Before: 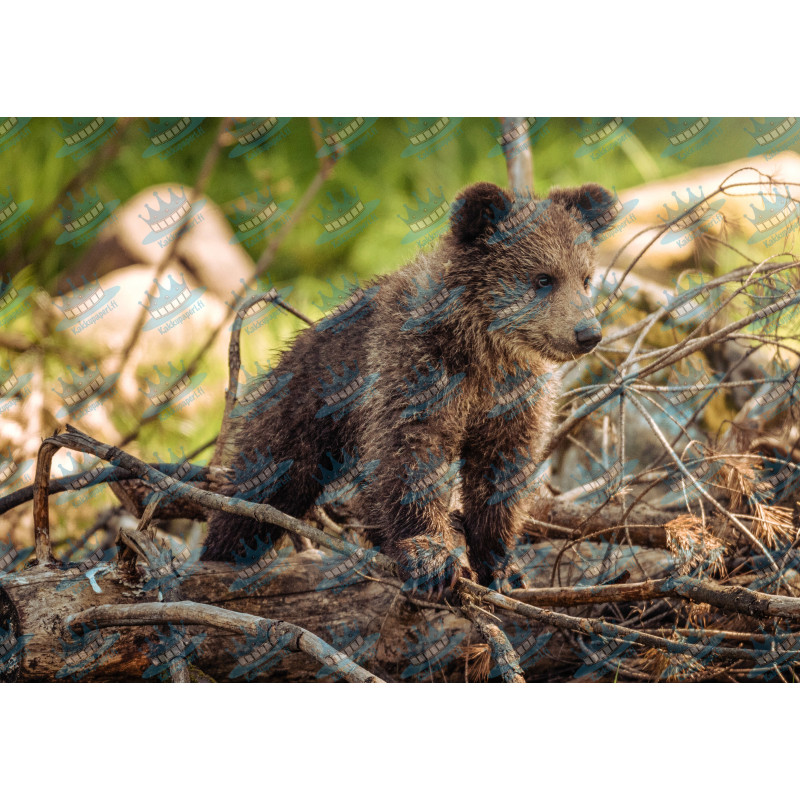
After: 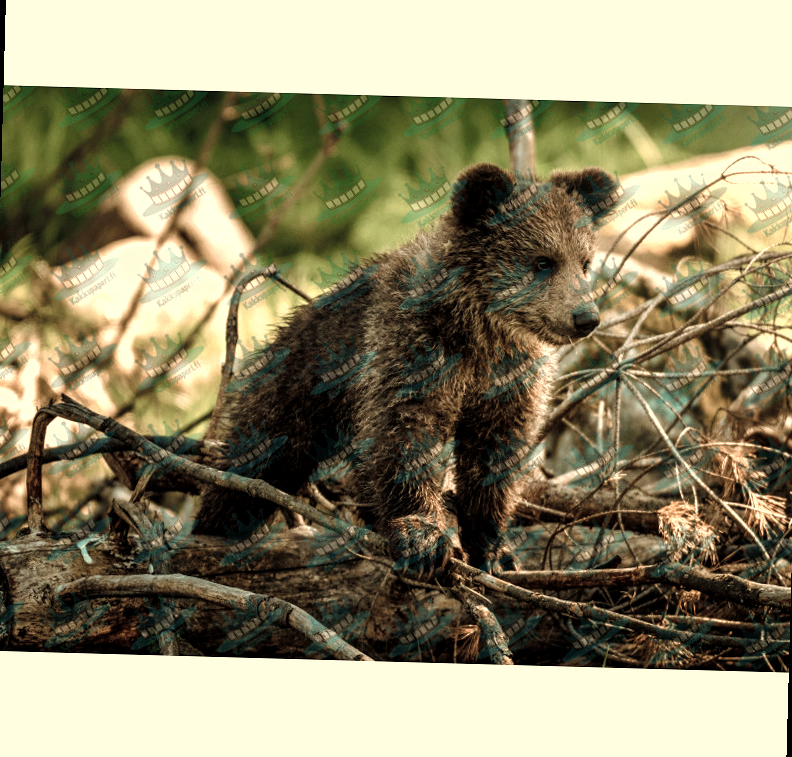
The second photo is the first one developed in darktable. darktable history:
color balance: mode lift, gamma, gain (sRGB), lift [1.014, 0.966, 0.918, 0.87], gamma [0.86, 0.734, 0.918, 0.976], gain [1.063, 1.13, 1.063, 0.86]
shadows and highlights: radius 125.46, shadows 21.19, highlights -21.19, low approximation 0.01
rotate and perspective: rotation 1.57°, crop left 0.018, crop right 0.982, crop top 0.039, crop bottom 0.961
color balance rgb: perceptual saturation grading › global saturation 20%, perceptual saturation grading › highlights -25%, perceptual saturation grading › shadows 25%
color zones: curves: ch0 [(0, 0.559) (0.153, 0.551) (0.229, 0.5) (0.429, 0.5) (0.571, 0.5) (0.714, 0.5) (0.857, 0.5) (1, 0.559)]; ch1 [(0, 0.417) (0.112, 0.336) (0.213, 0.26) (0.429, 0.34) (0.571, 0.35) (0.683, 0.331) (0.857, 0.344) (1, 0.417)]
